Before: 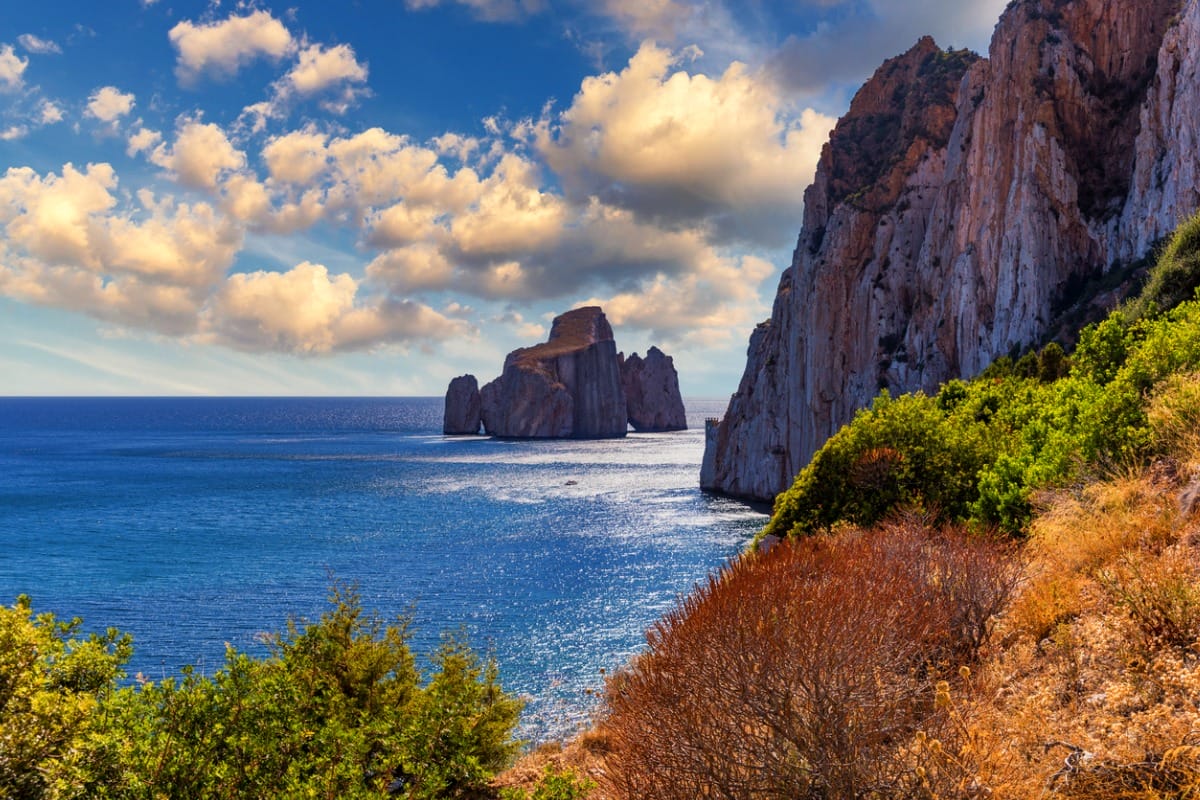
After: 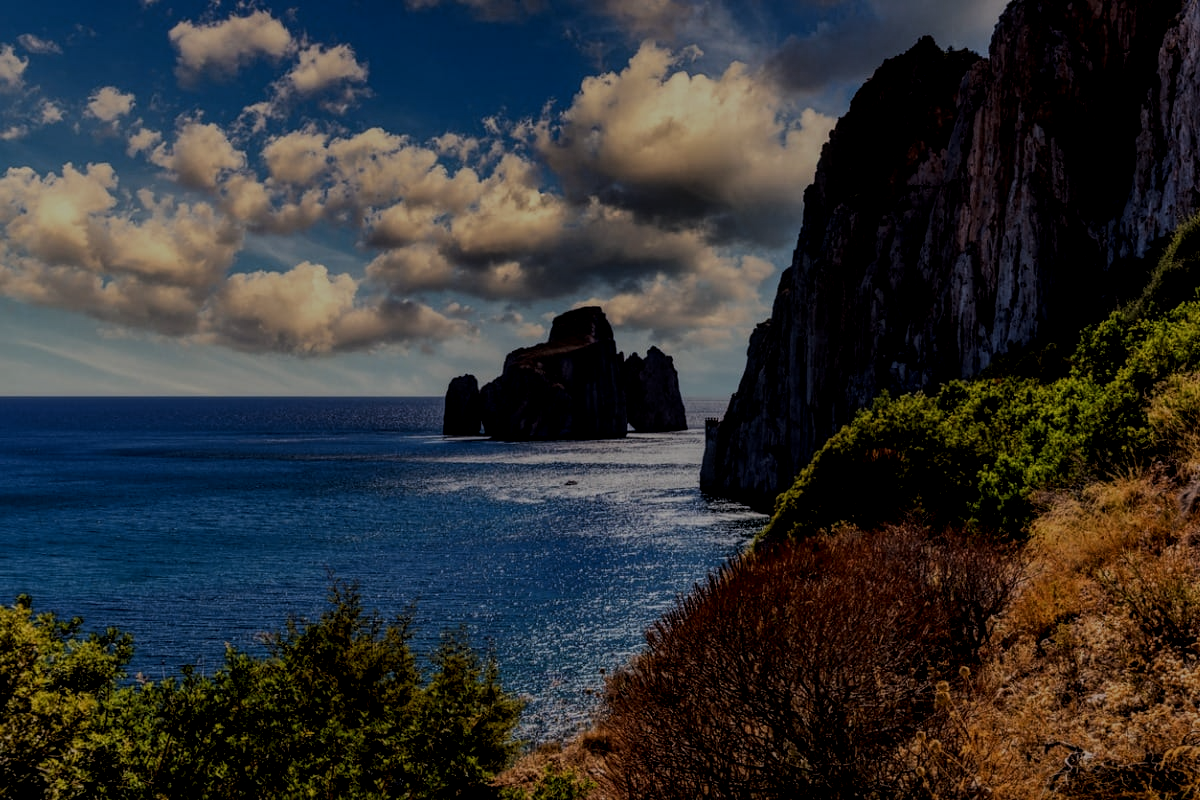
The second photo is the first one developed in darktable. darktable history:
exposure: exposure -1.548 EV, compensate highlight preservation false
contrast brightness saturation: contrast 0.025, brightness -0.036
filmic rgb: black relative exposure -5.02 EV, white relative exposure 3.97 EV, hardness 2.89, contrast 1.3, color science v6 (2022)
local contrast: highlights 4%, shadows 7%, detail 134%
